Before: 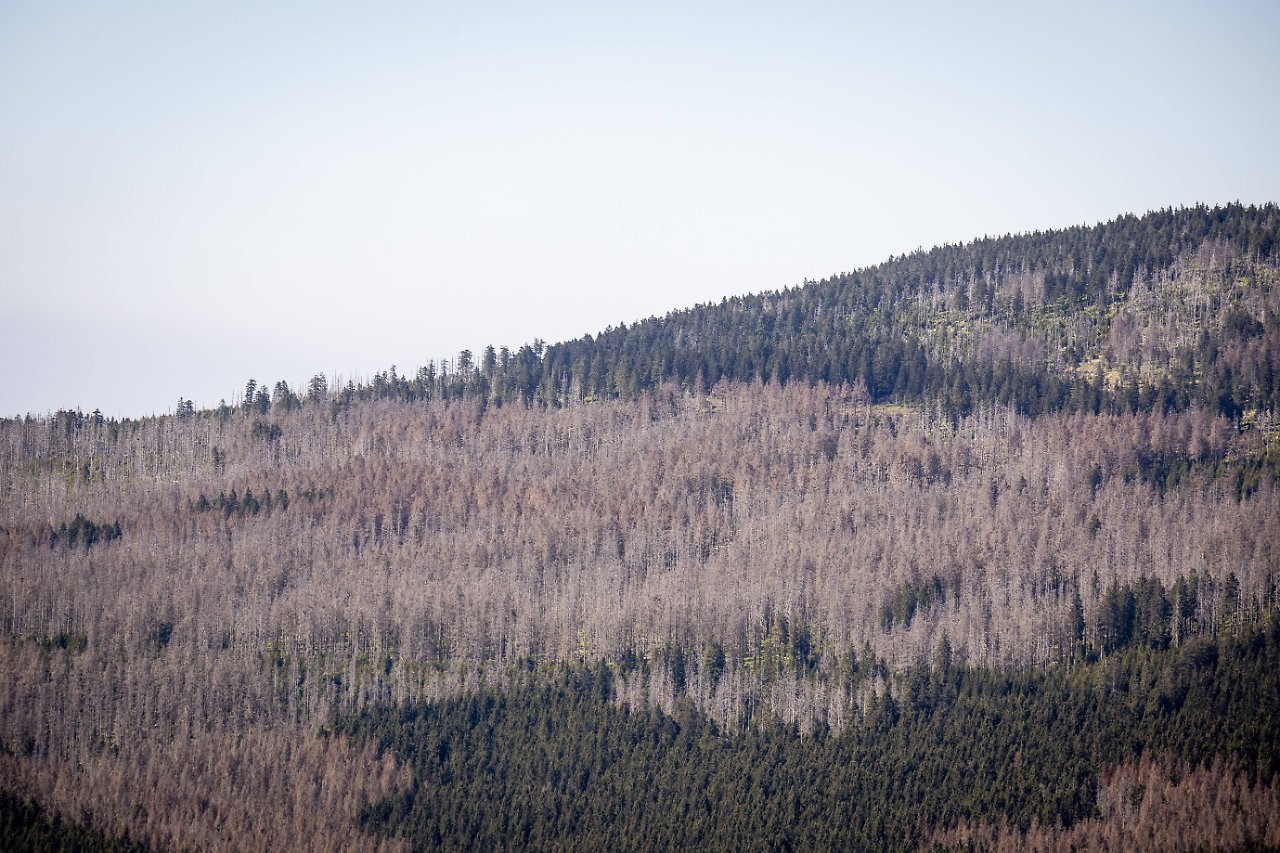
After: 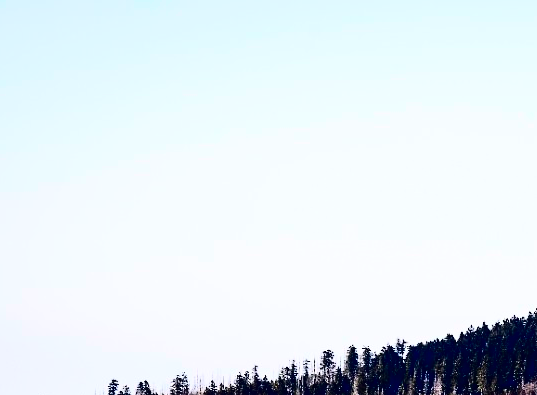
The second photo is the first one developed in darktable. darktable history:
crop and rotate: left 10.817%, top 0.062%, right 47.194%, bottom 53.626%
contrast brightness saturation: contrast 0.77, brightness -1, saturation 1
